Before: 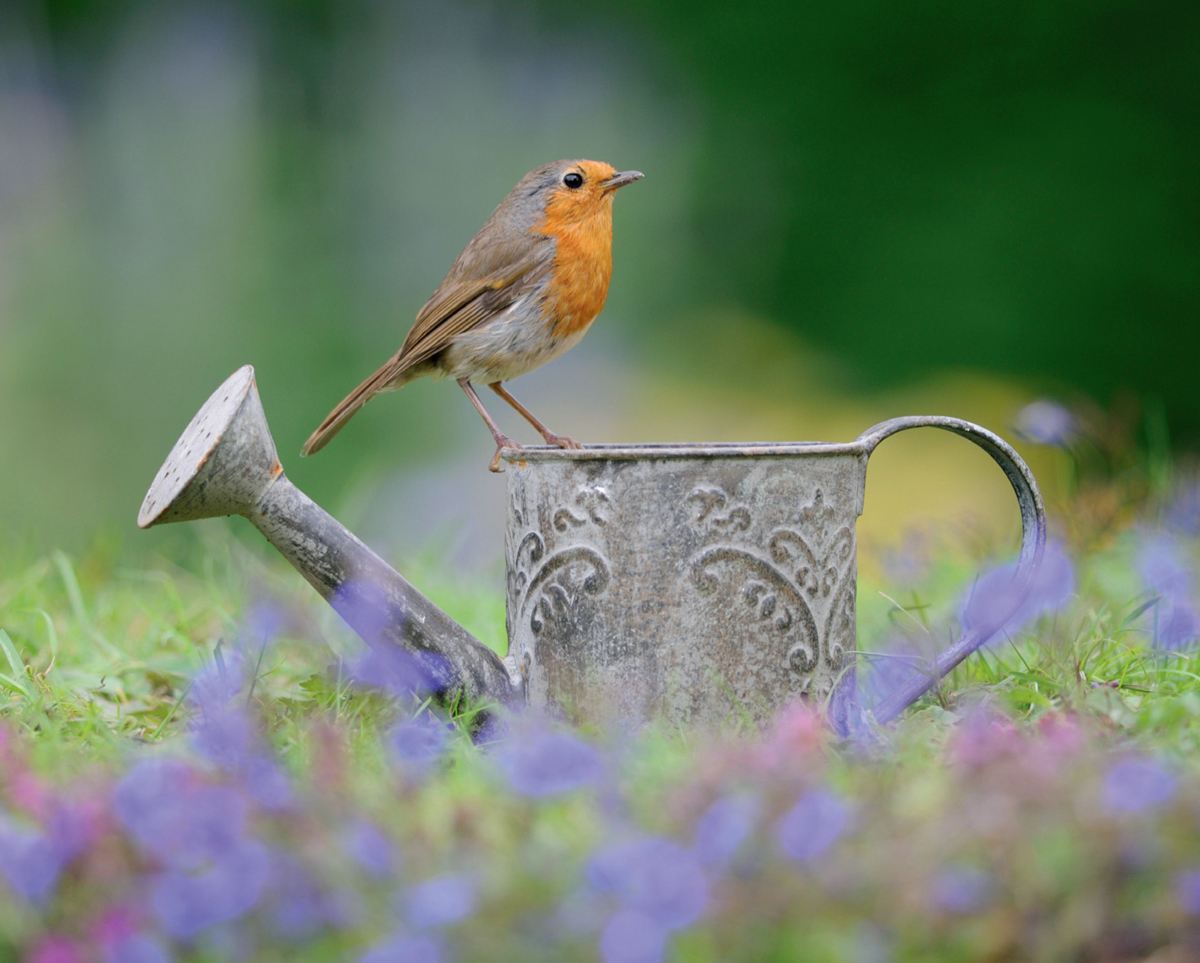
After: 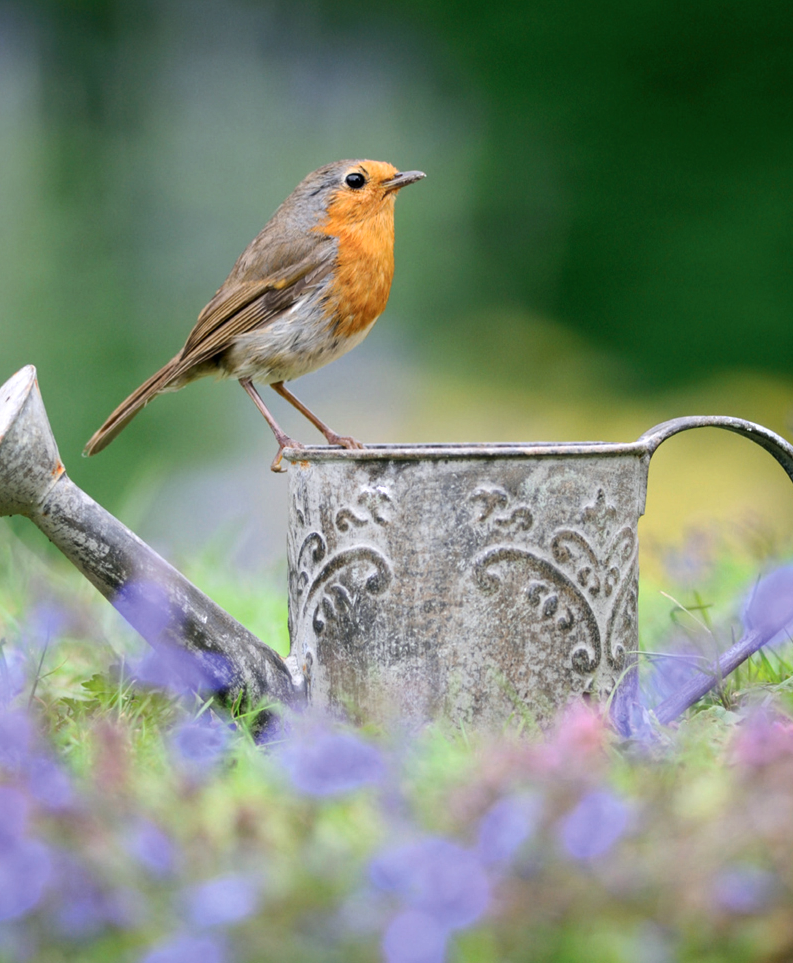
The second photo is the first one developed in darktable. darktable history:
local contrast: mode bilateral grid, contrast 21, coarseness 51, detail 120%, midtone range 0.2
tone equalizer: -8 EV -0.385 EV, -7 EV -0.375 EV, -6 EV -0.317 EV, -5 EV -0.202 EV, -3 EV 0.218 EV, -2 EV 0.351 EV, -1 EV 0.375 EV, +0 EV 0.407 EV, edges refinement/feathering 500, mask exposure compensation -1.57 EV, preserve details no
crop and rotate: left 18.236%, right 15.66%
